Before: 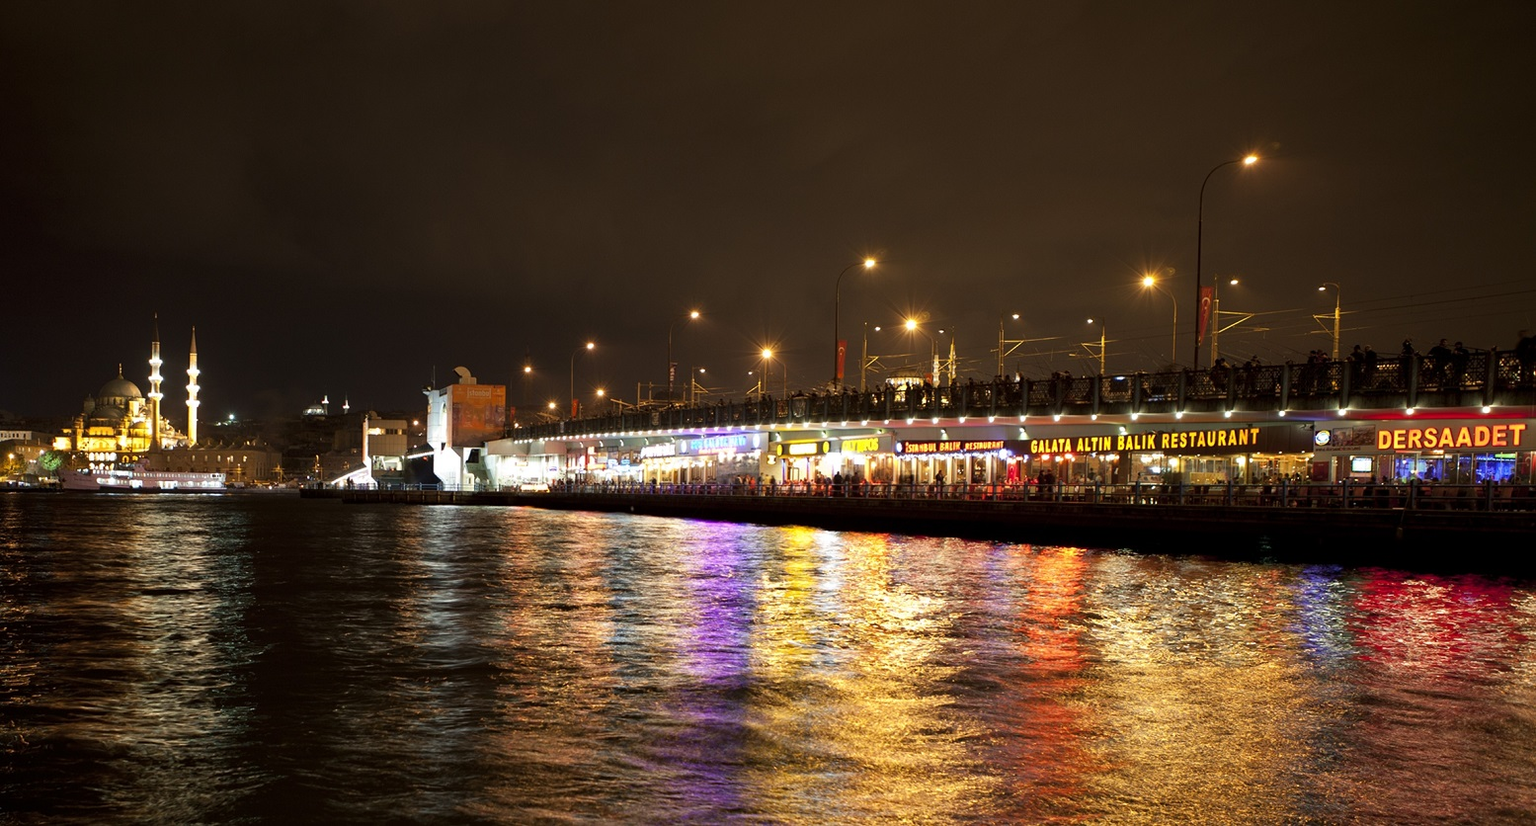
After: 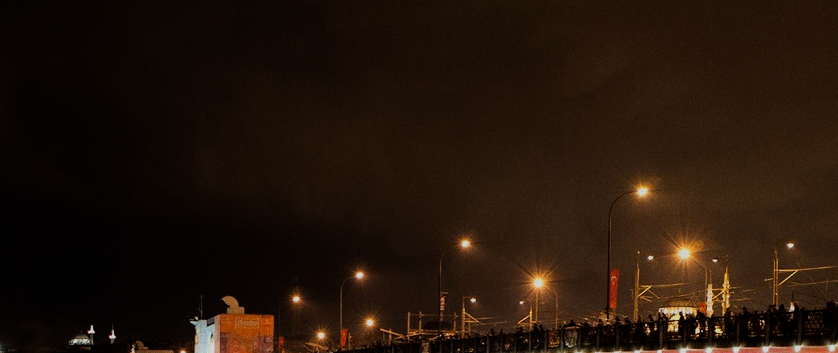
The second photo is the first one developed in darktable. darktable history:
filmic rgb: black relative exposure -9.22 EV, white relative exposure 6.77 EV, hardness 3.07, contrast 1.05
grain: coarseness 0.09 ISO
crop: left 15.306%, top 9.065%, right 30.789%, bottom 48.638%
